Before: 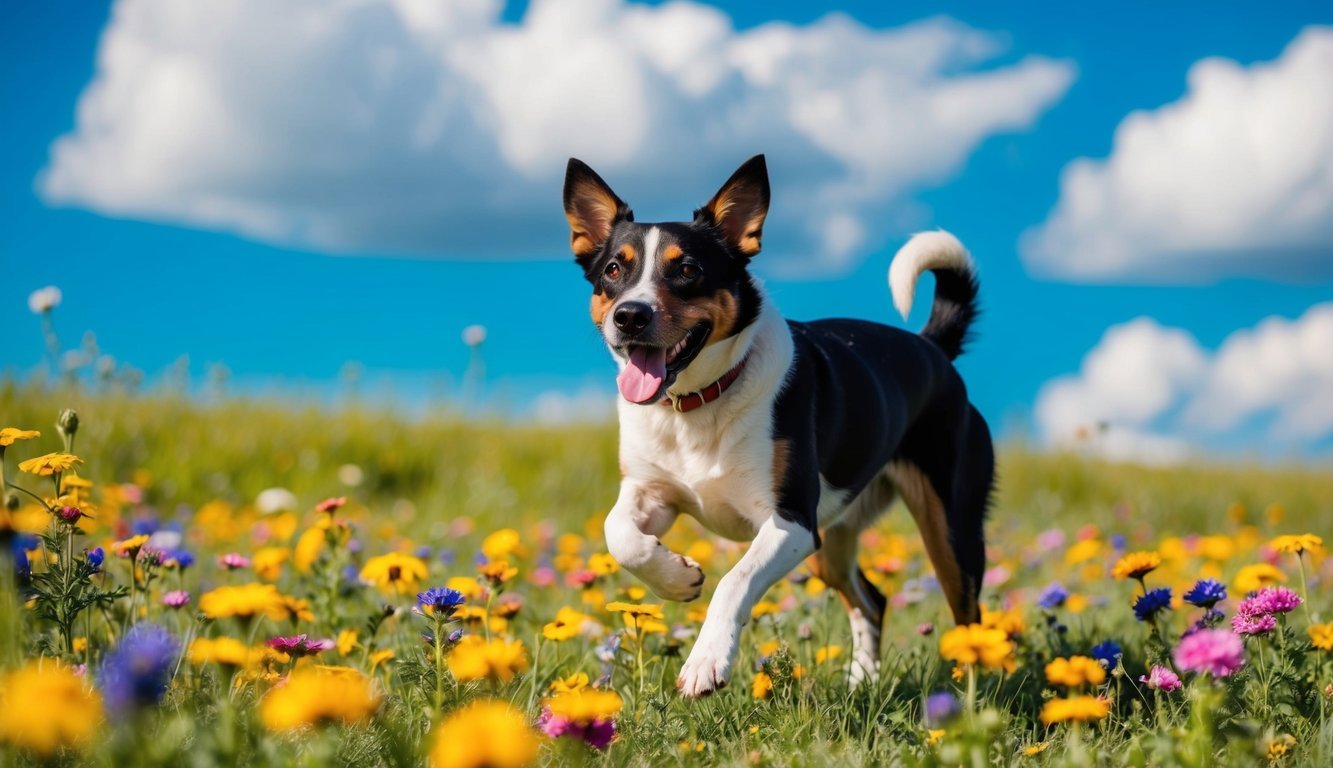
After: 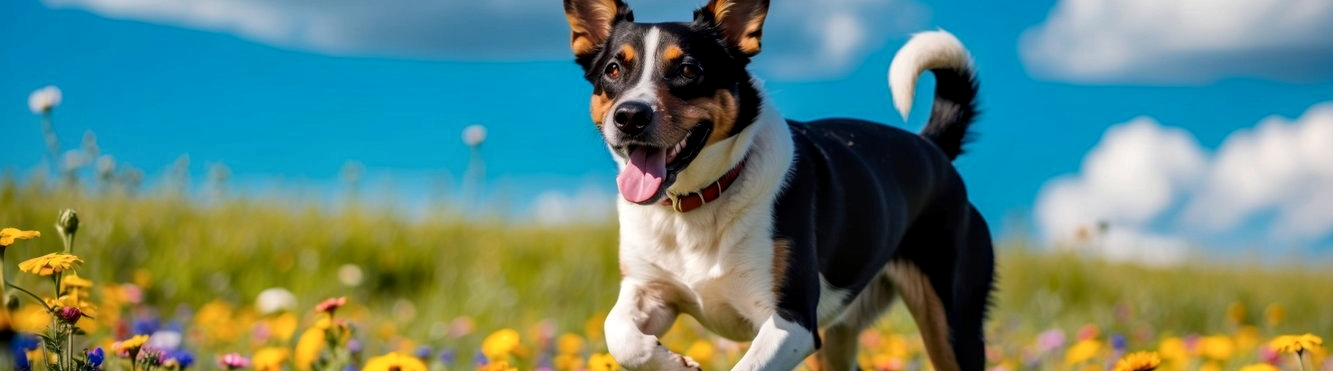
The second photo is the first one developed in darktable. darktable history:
crop and rotate: top 26.056%, bottom 25.543%
local contrast: detail 130%
